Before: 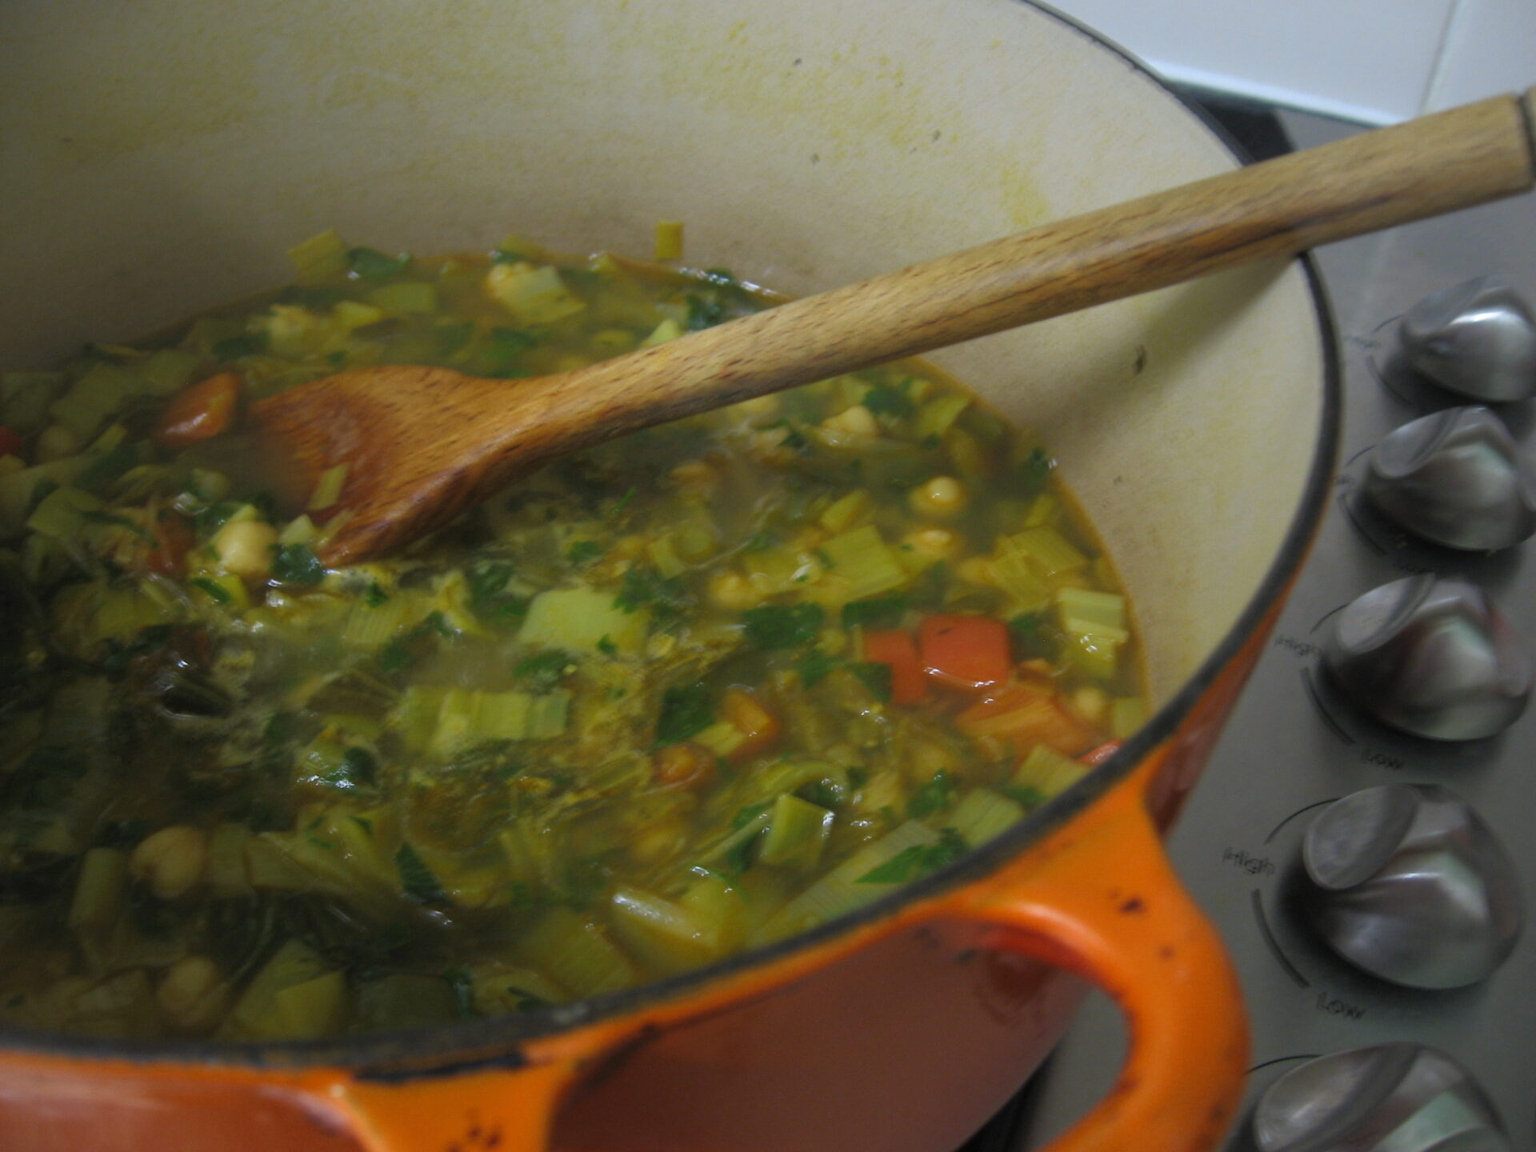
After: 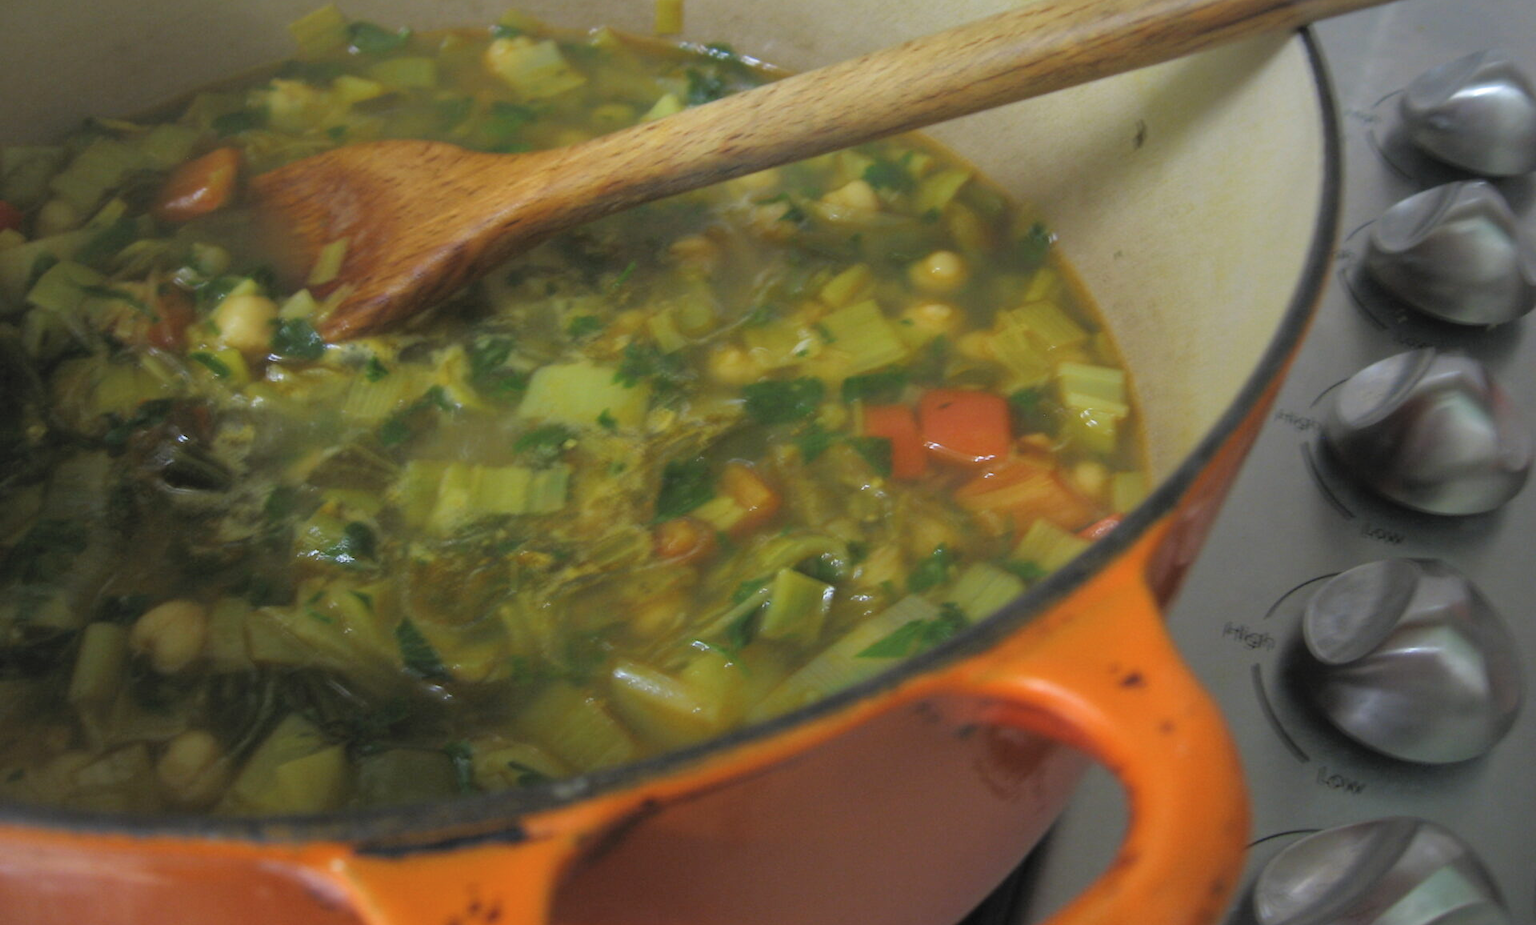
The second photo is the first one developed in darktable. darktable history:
local contrast: mode bilateral grid, contrast 15, coarseness 37, detail 106%, midtone range 0.2
crop and rotate: top 19.636%
contrast brightness saturation: brightness 0.128
